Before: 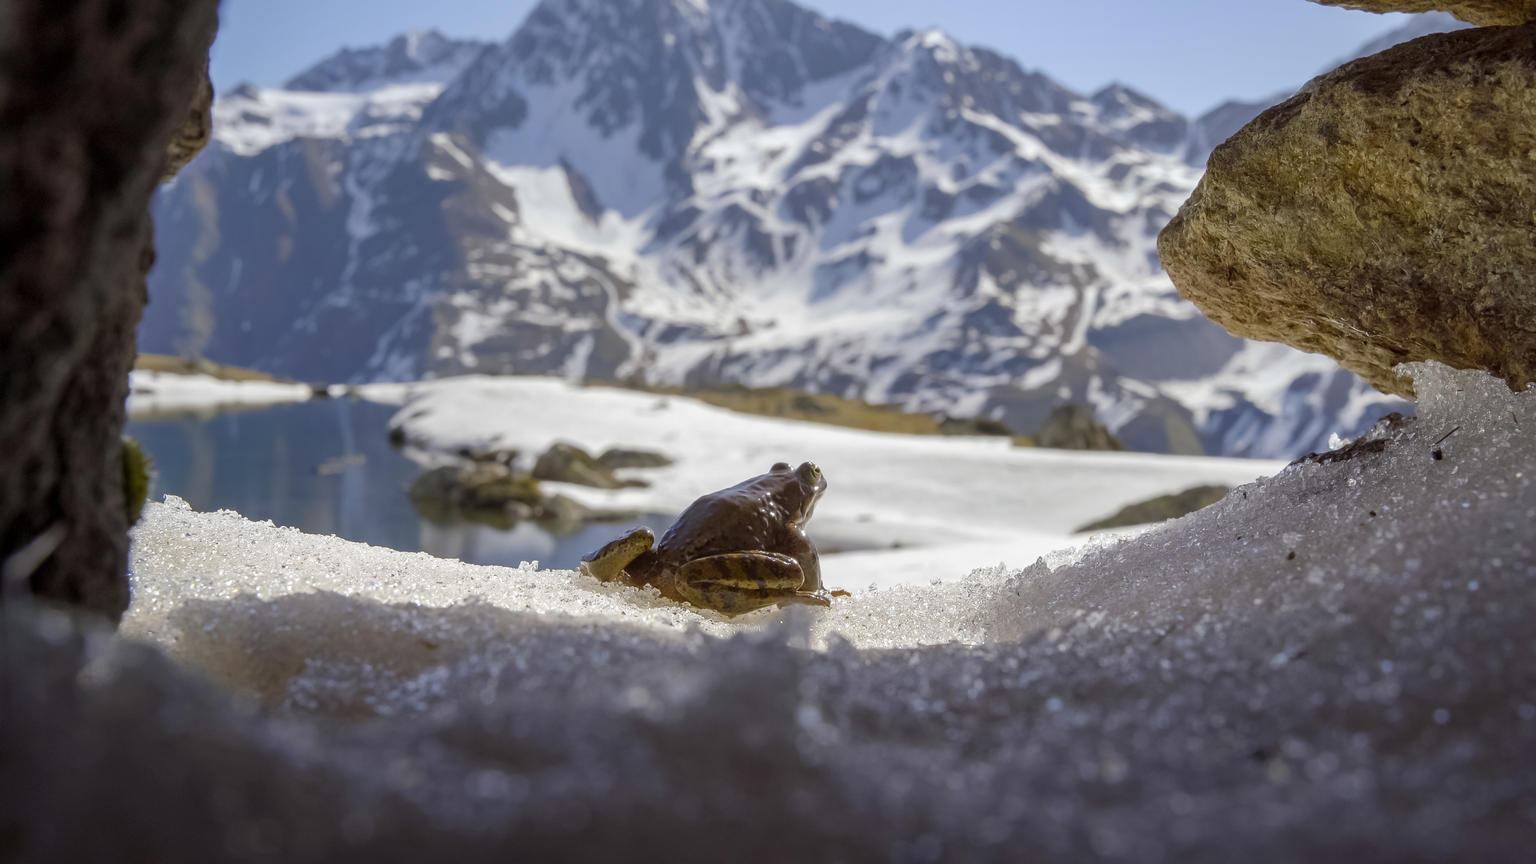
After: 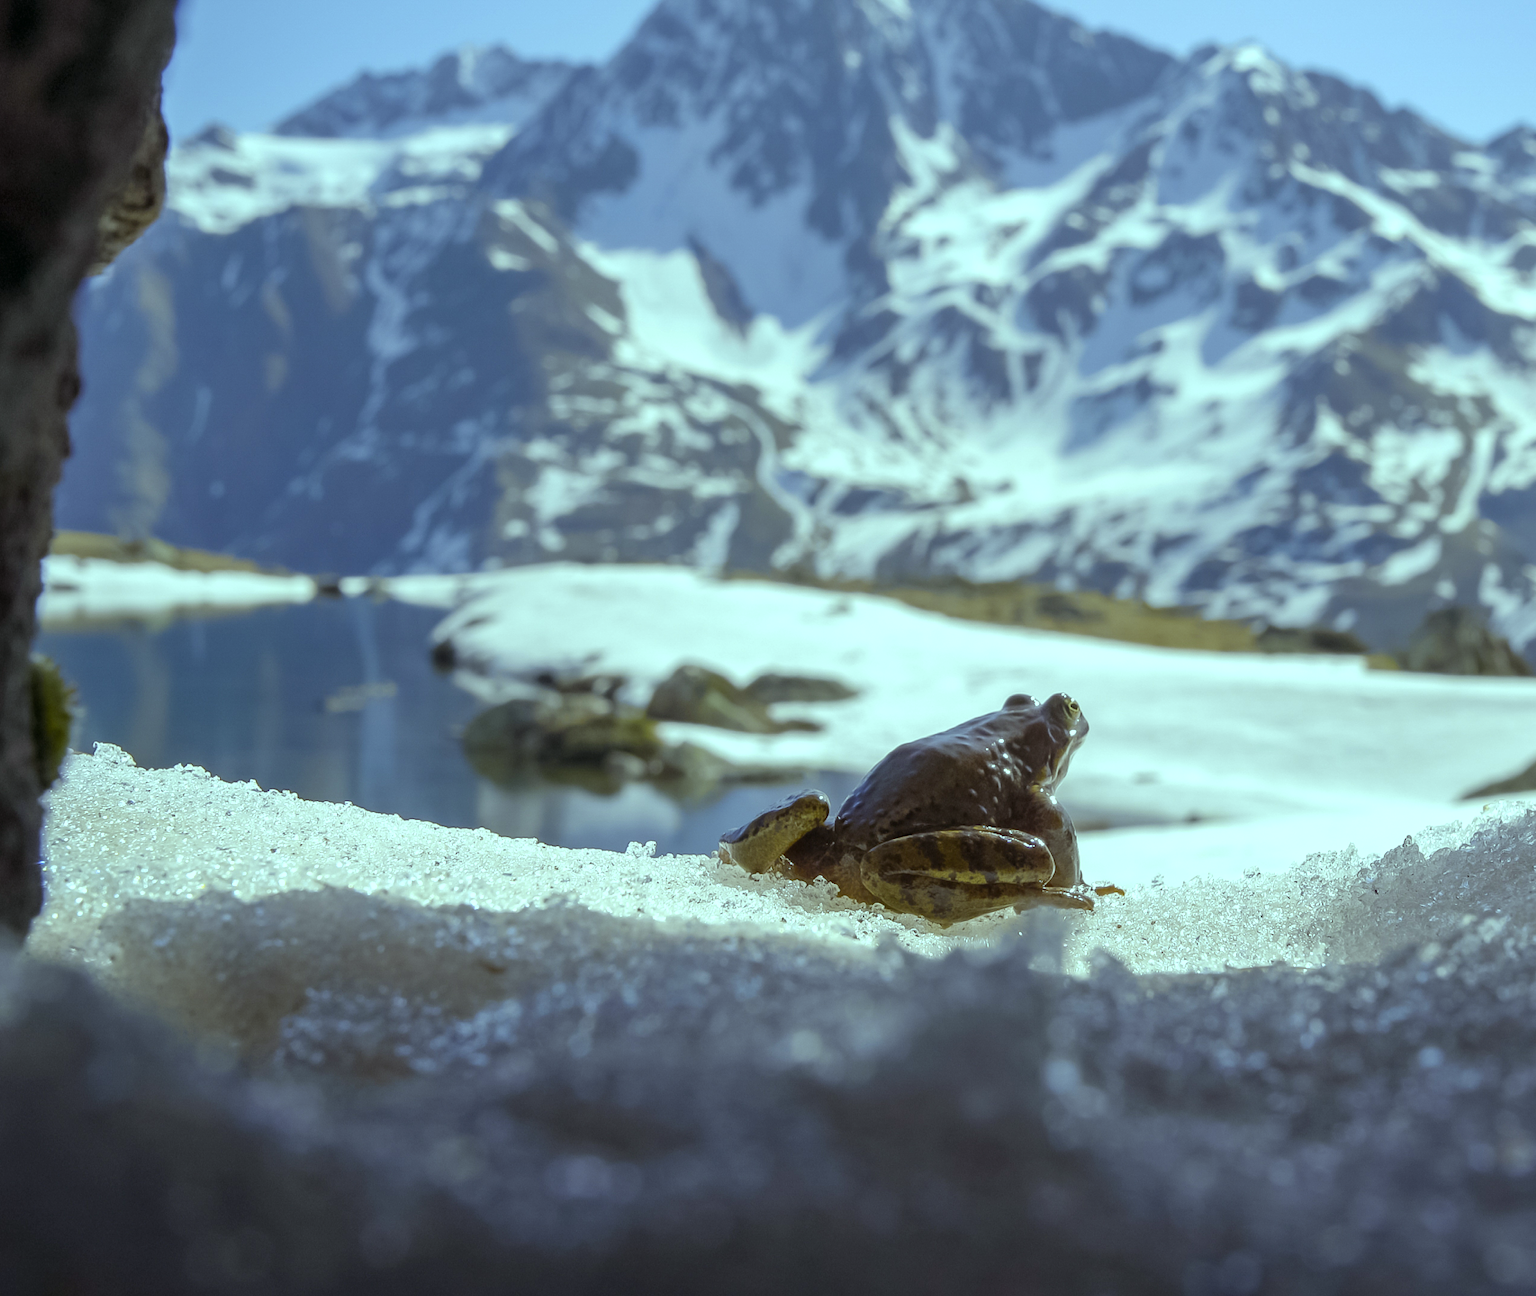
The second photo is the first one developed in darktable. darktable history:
white balance: emerald 1
color balance: mode lift, gamma, gain (sRGB), lift [0.997, 0.979, 1.021, 1.011], gamma [1, 1.084, 0.916, 0.998], gain [1, 0.87, 1.13, 1.101], contrast 4.55%, contrast fulcrum 38.24%, output saturation 104.09%
crop and rotate: left 6.617%, right 26.717%
